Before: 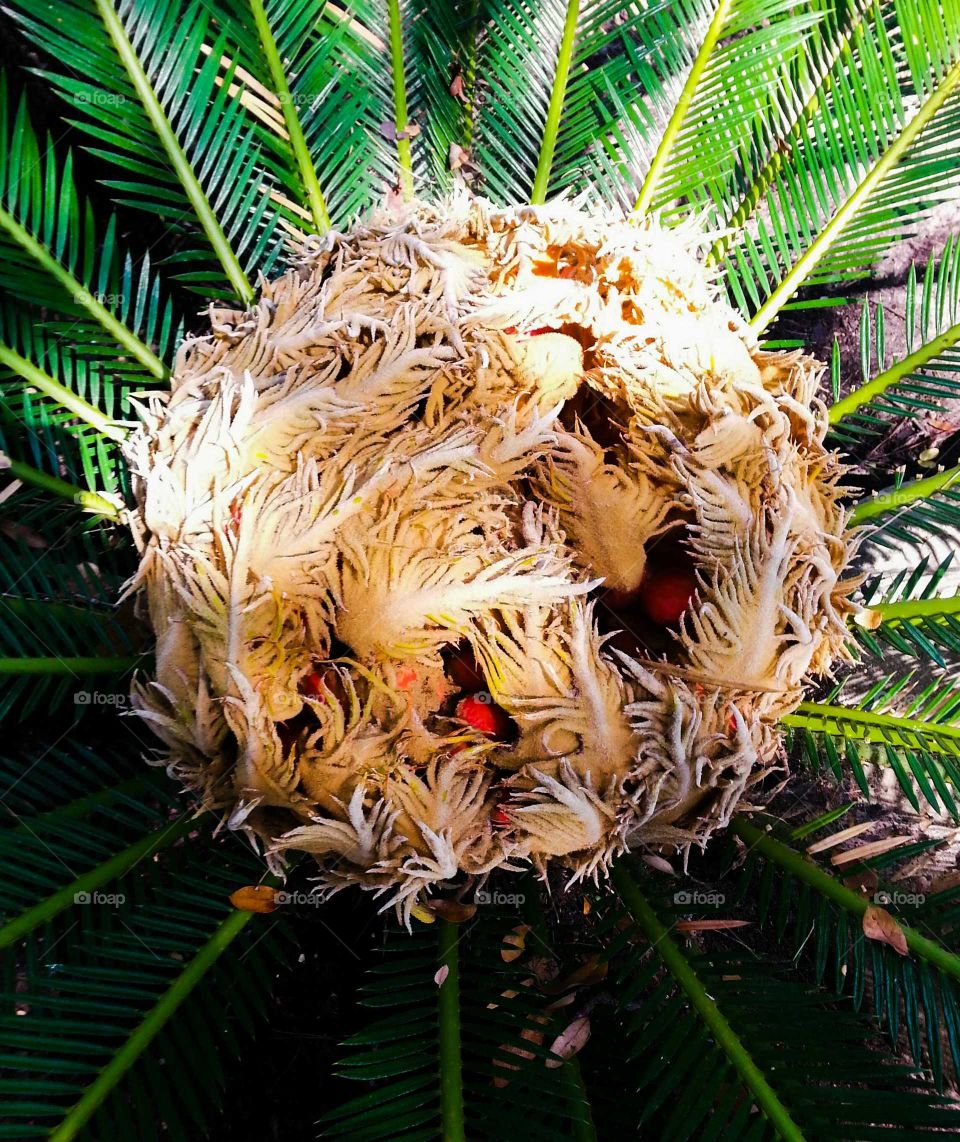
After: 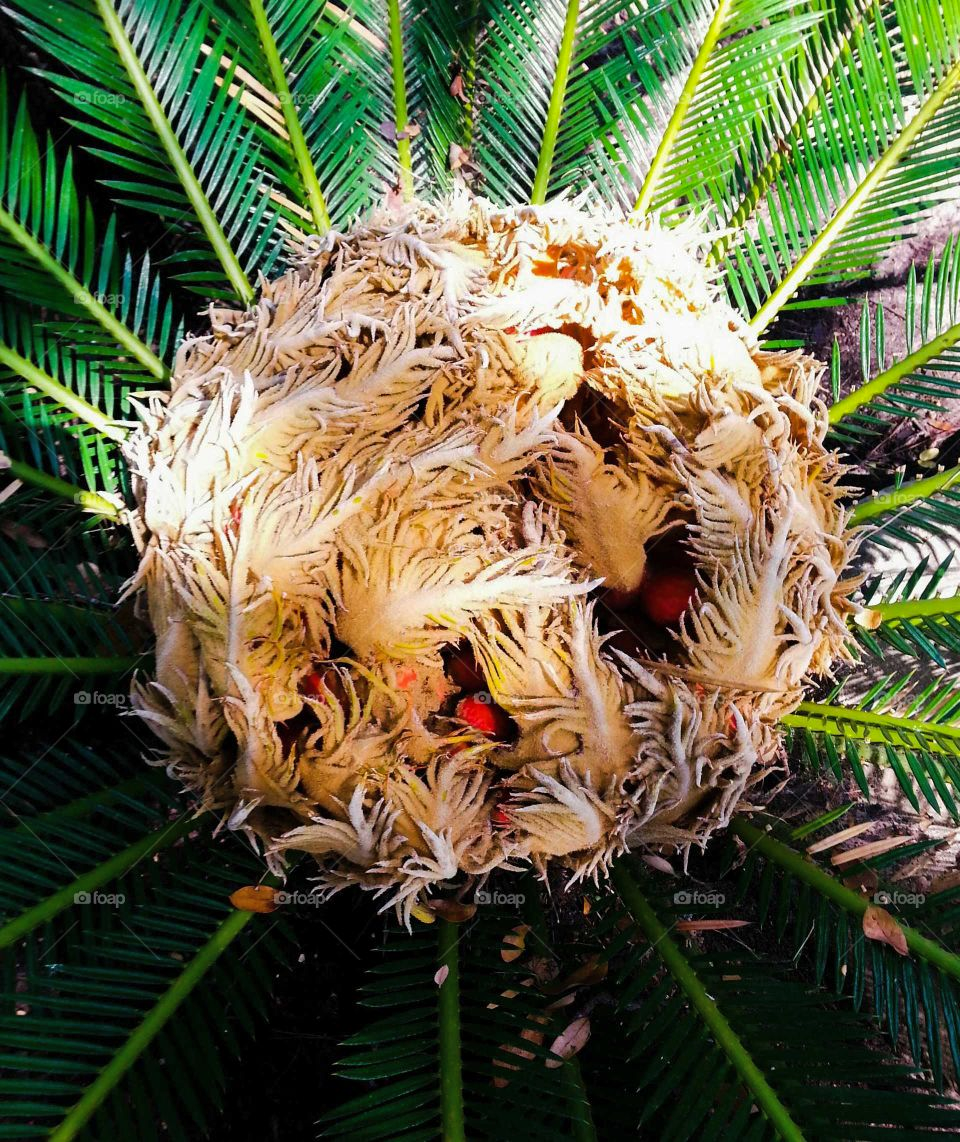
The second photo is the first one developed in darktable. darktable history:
shadows and highlights: shadows 24.99, highlights -24.14
